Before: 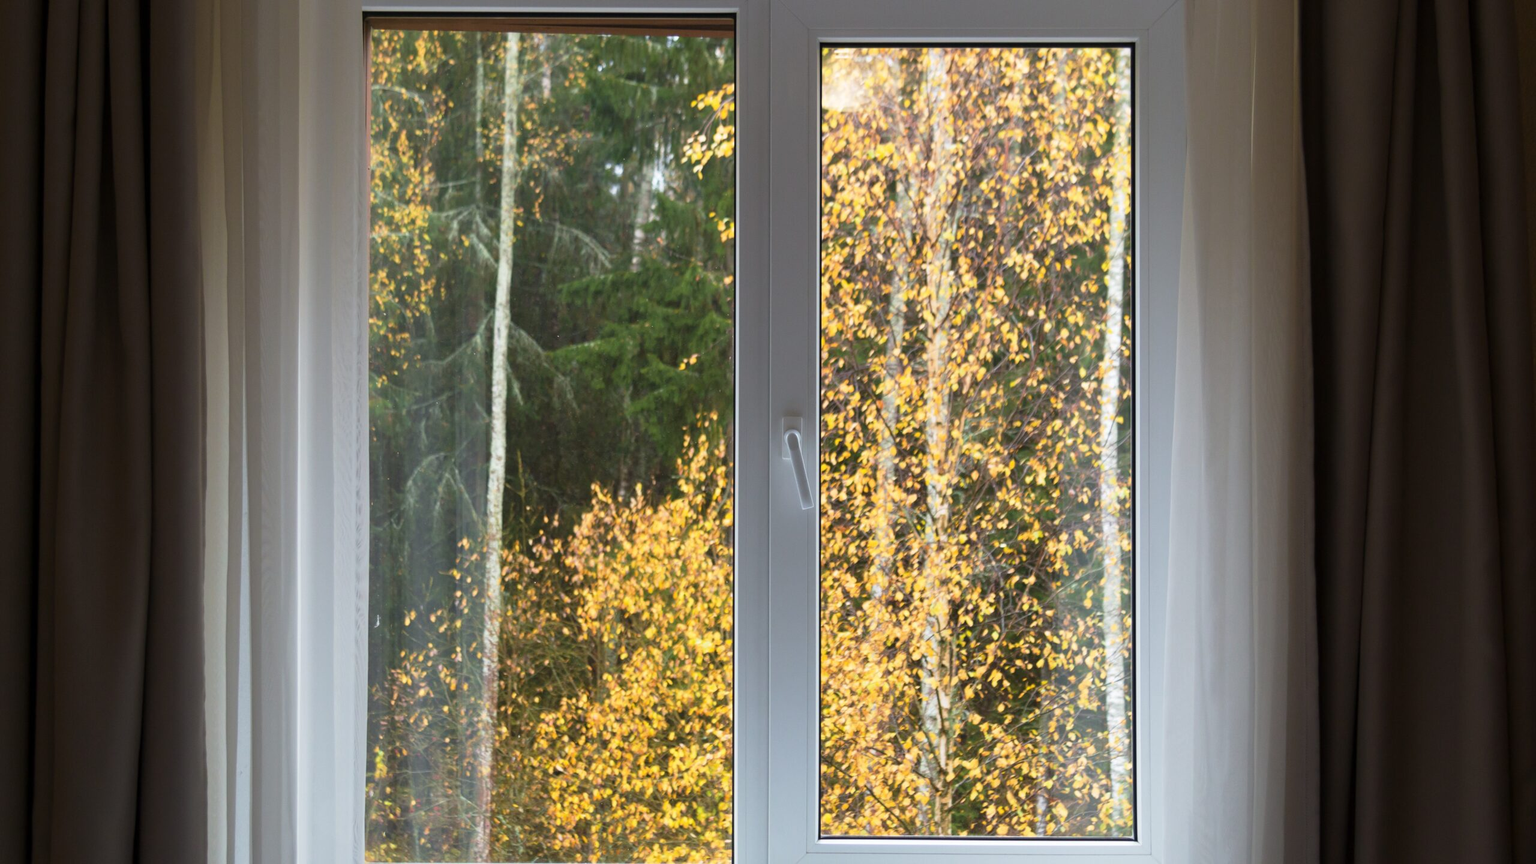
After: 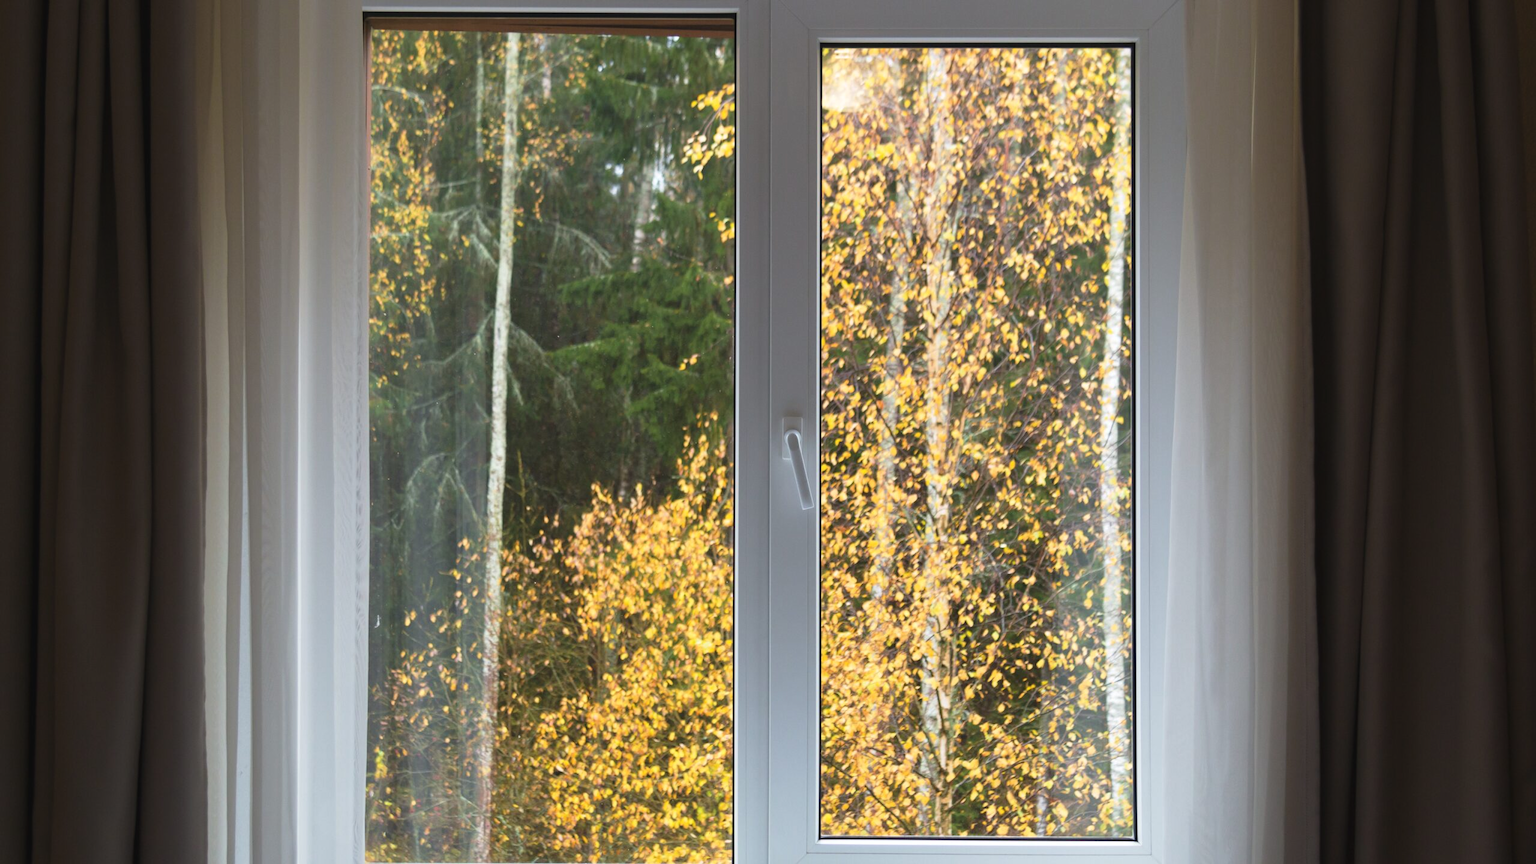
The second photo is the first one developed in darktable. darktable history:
exposure: black level correction -0.004, exposure 0.039 EV, compensate exposure bias true, compensate highlight preservation false
